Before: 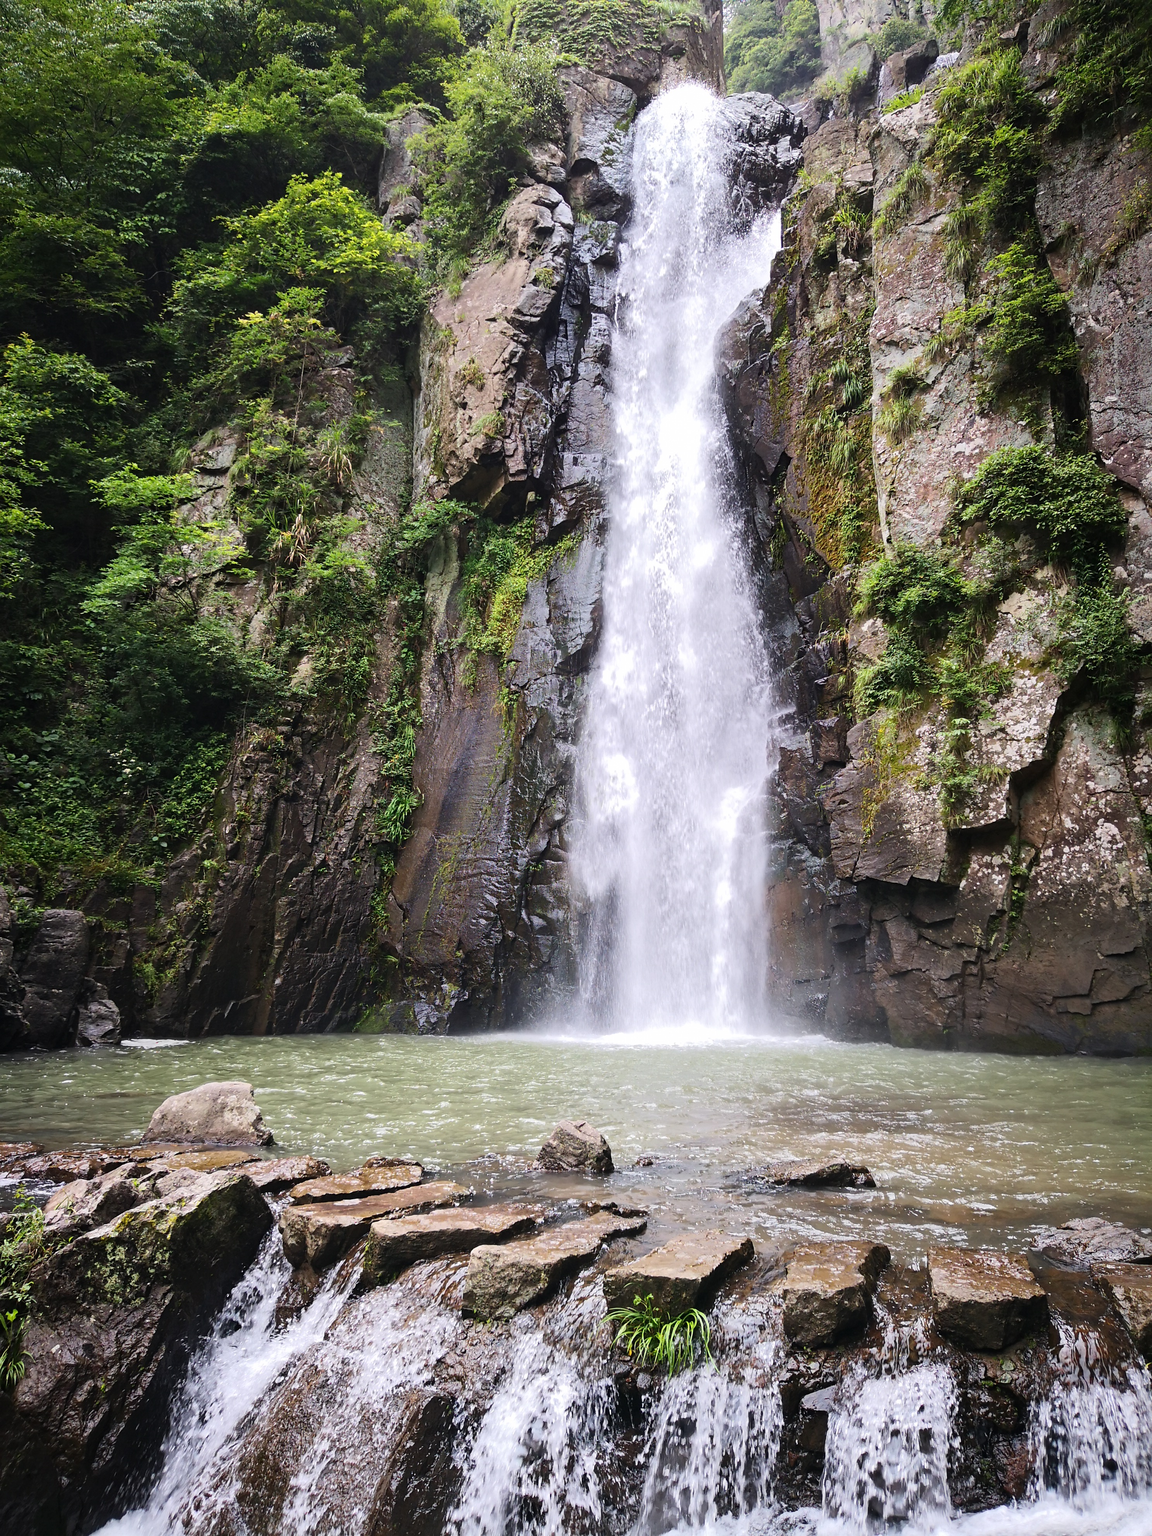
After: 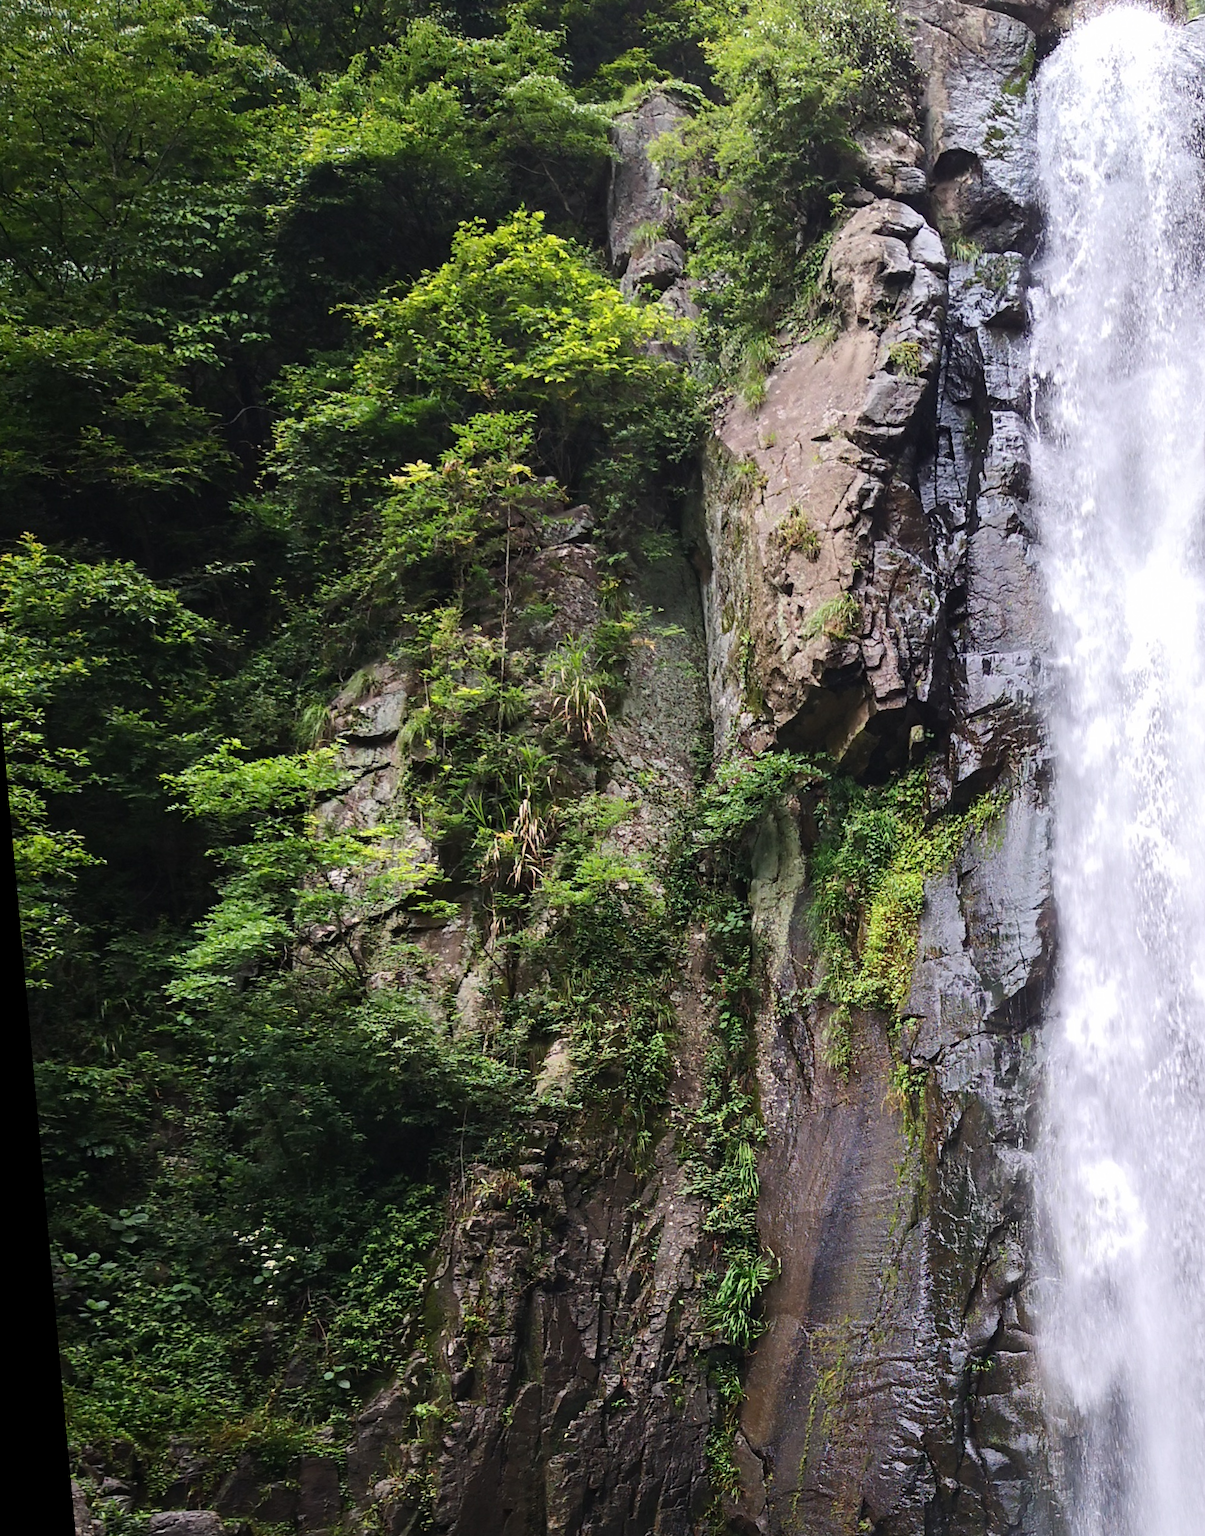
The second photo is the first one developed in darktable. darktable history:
crop and rotate: left 3.047%, top 7.509%, right 42.236%, bottom 37.598%
rotate and perspective: rotation -5.2°, automatic cropping off
